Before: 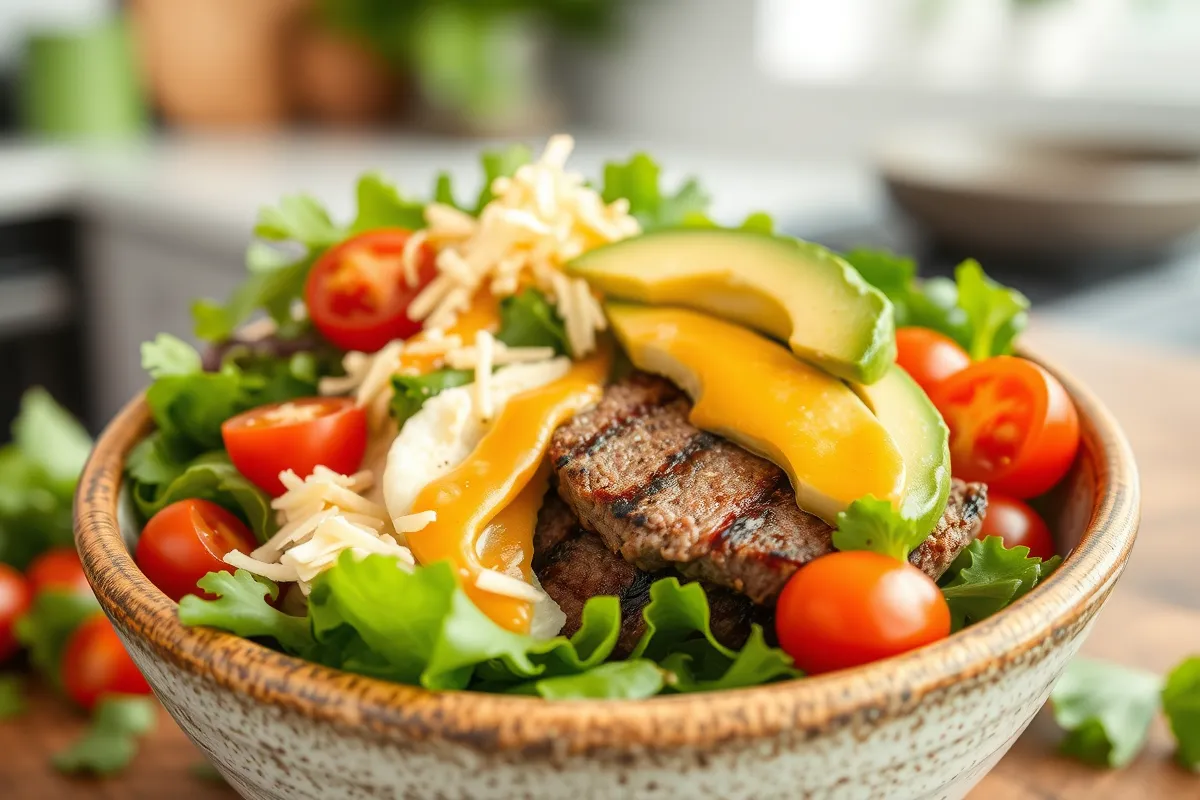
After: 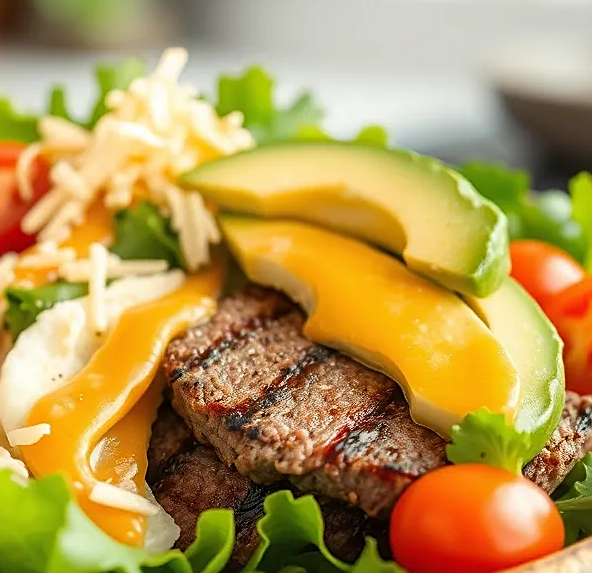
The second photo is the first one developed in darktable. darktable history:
crop: left 32.167%, top 10.942%, right 18.432%, bottom 17.374%
sharpen: on, module defaults
